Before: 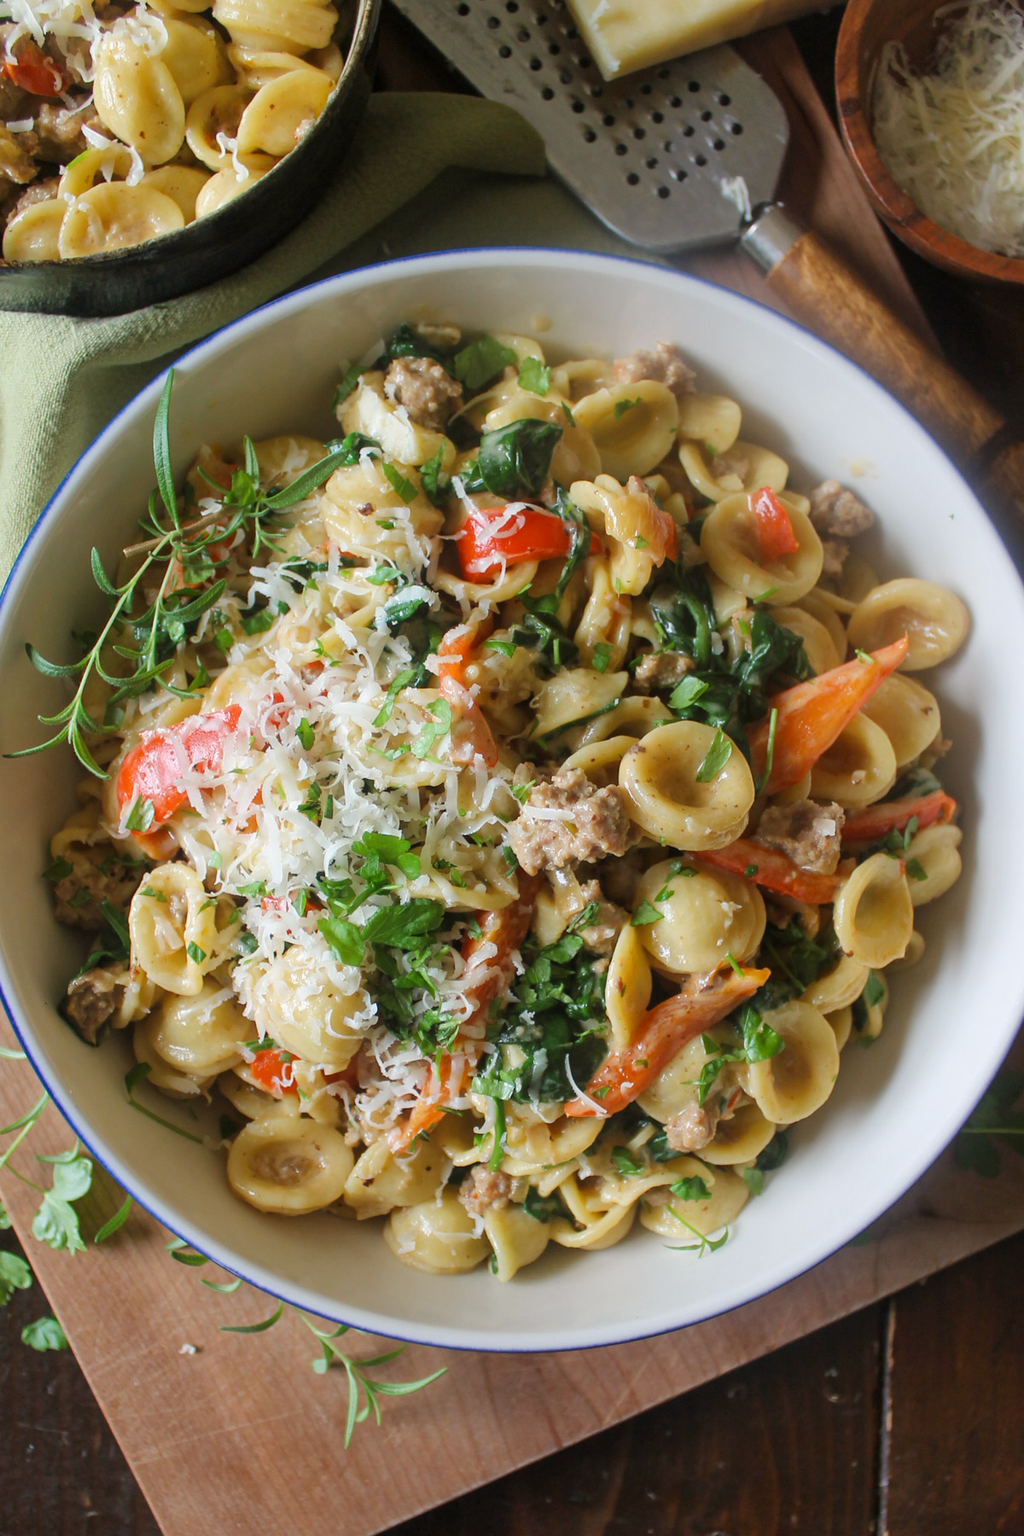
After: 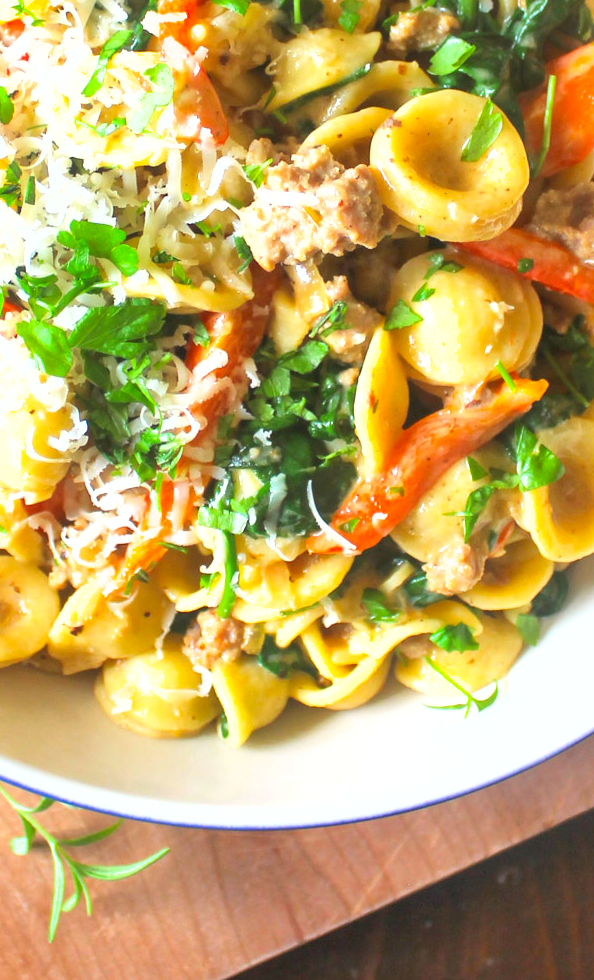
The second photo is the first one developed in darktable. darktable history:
contrast brightness saturation: contrast 0.2, brightness 0.16, saturation 0.23
crop: left 29.587%, top 41.948%, right 20.758%, bottom 3.49%
shadows and highlights: on, module defaults
exposure: black level correction 0, exposure 1.001 EV, compensate exposure bias true, compensate highlight preservation false
